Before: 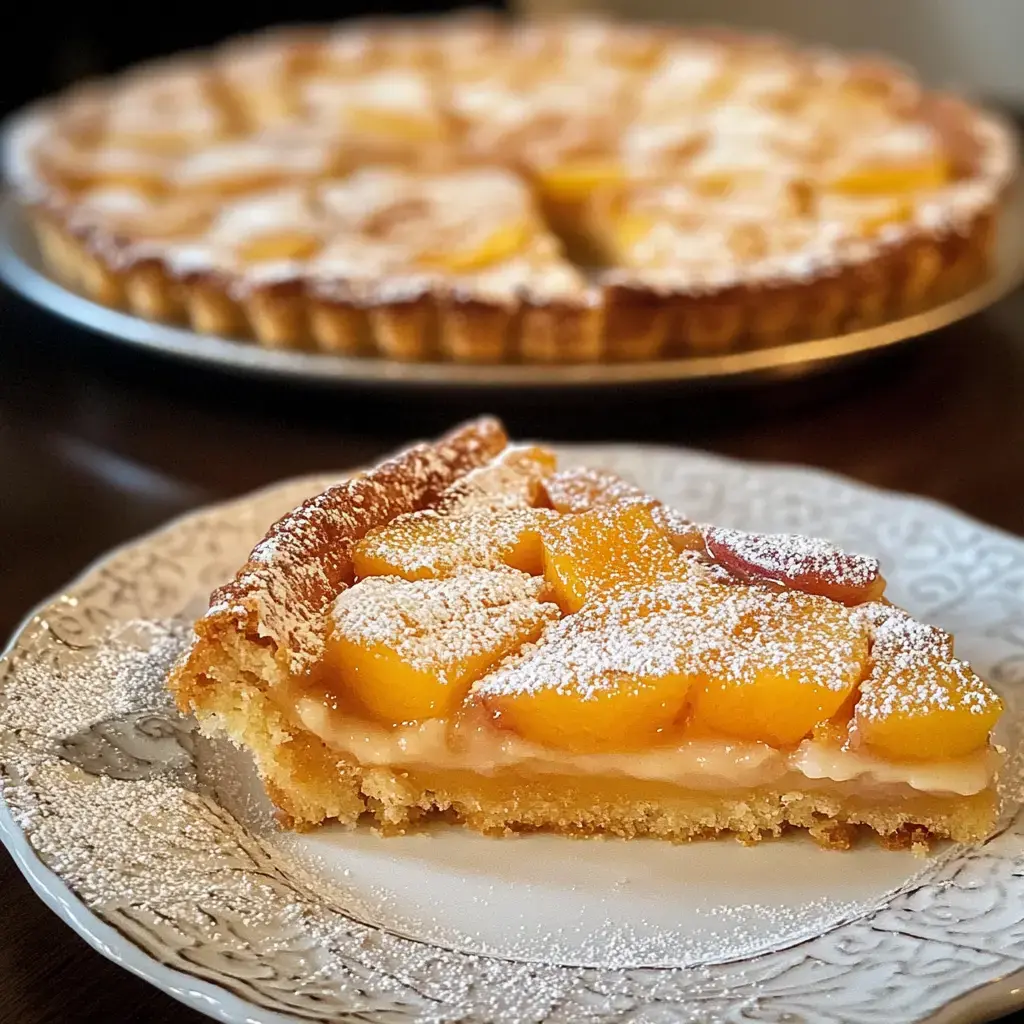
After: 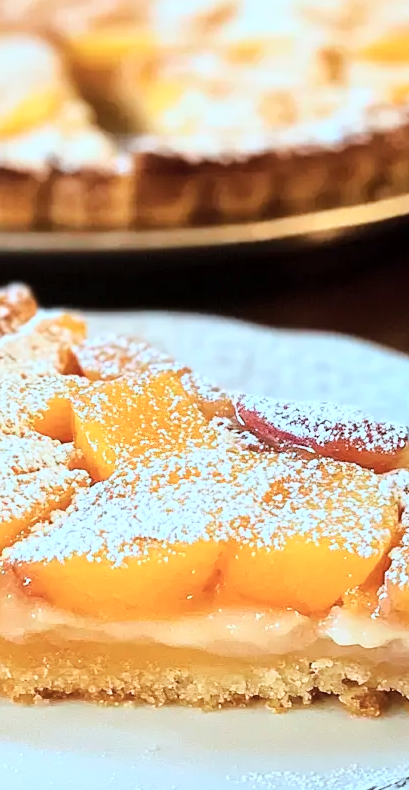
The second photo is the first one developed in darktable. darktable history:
crop: left 45.936%, top 13.018%, right 14.069%, bottom 9.823%
base curve: curves: ch0 [(0, 0) (0.028, 0.03) (0.121, 0.232) (0.46, 0.748) (0.859, 0.968) (1, 1)]
color correction: highlights a* -10.41, highlights b* -19.4
exposure: exposure -0.057 EV, compensate highlight preservation false
